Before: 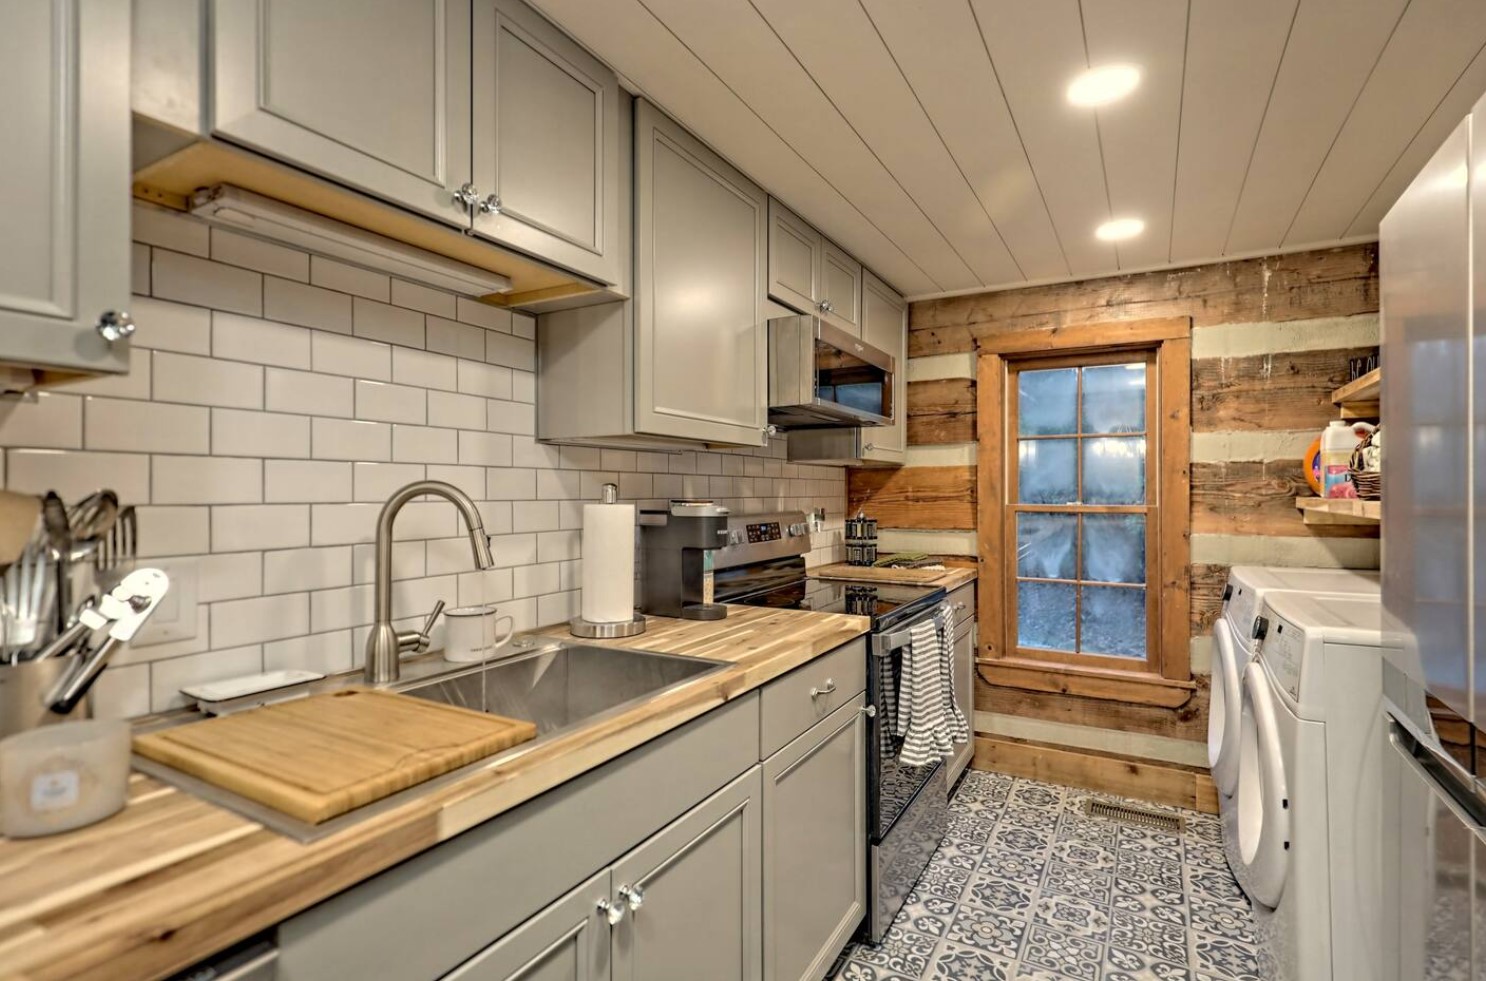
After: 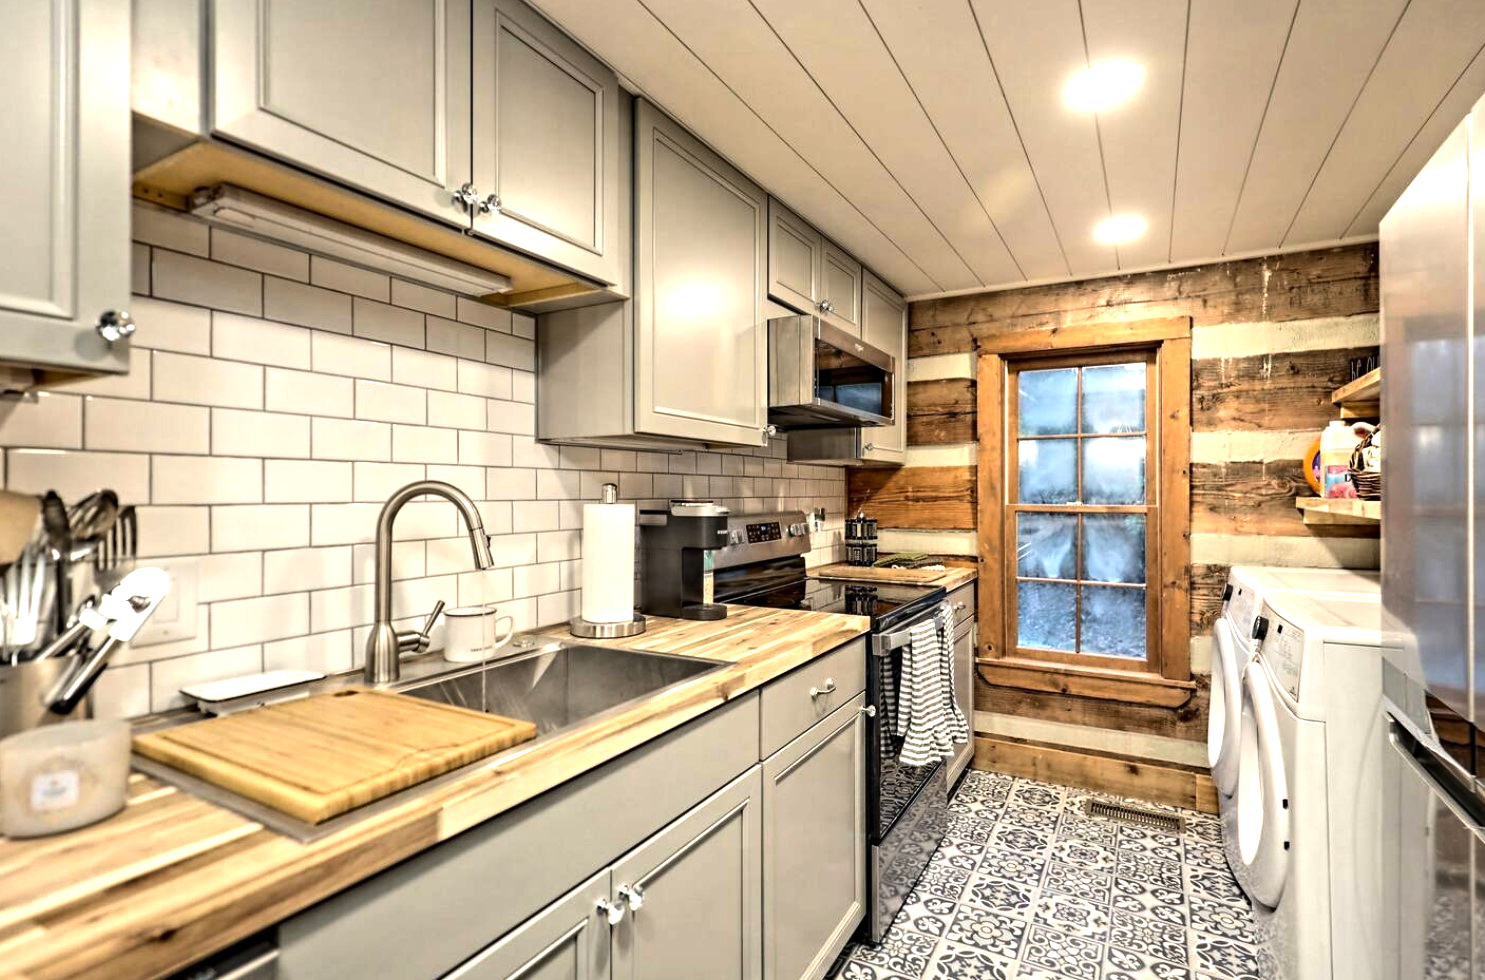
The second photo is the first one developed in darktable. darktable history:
tone equalizer: -8 EV -1.08 EV, -7 EV -1.05 EV, -6 EV -0.861 EV, -5 EV -0.574 EV, -3 EV 0.547 EV, -2 EV 0.895 EV, -1 EV 0.986 EV, +0 EV 1.07 EV, edges refinement/feathering 500, mask exposure compensation -1.57 EV, preserve details no
